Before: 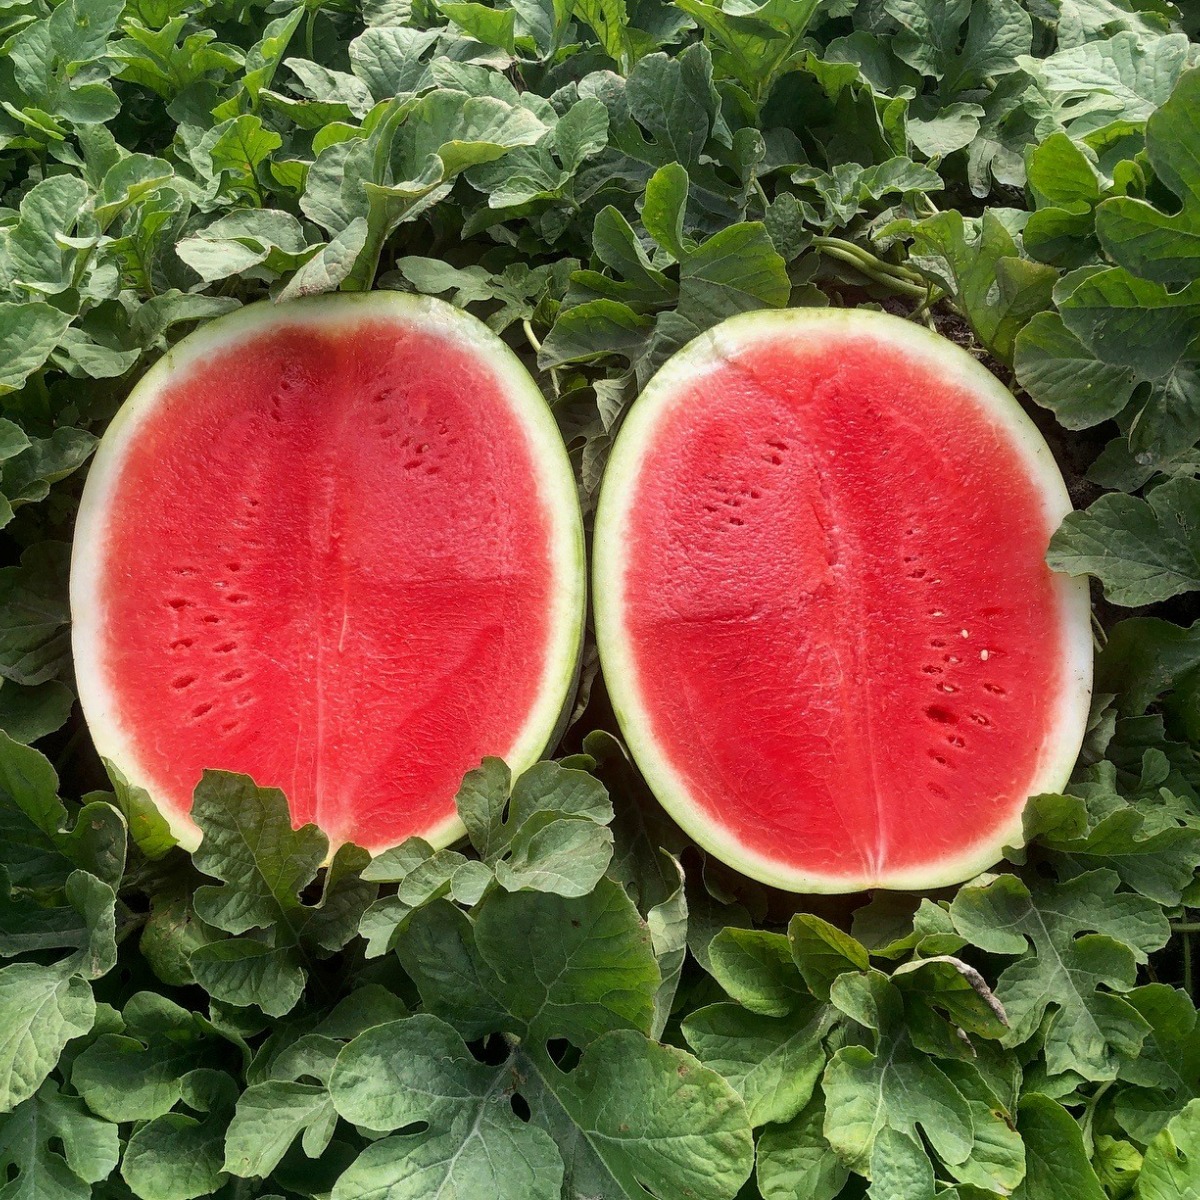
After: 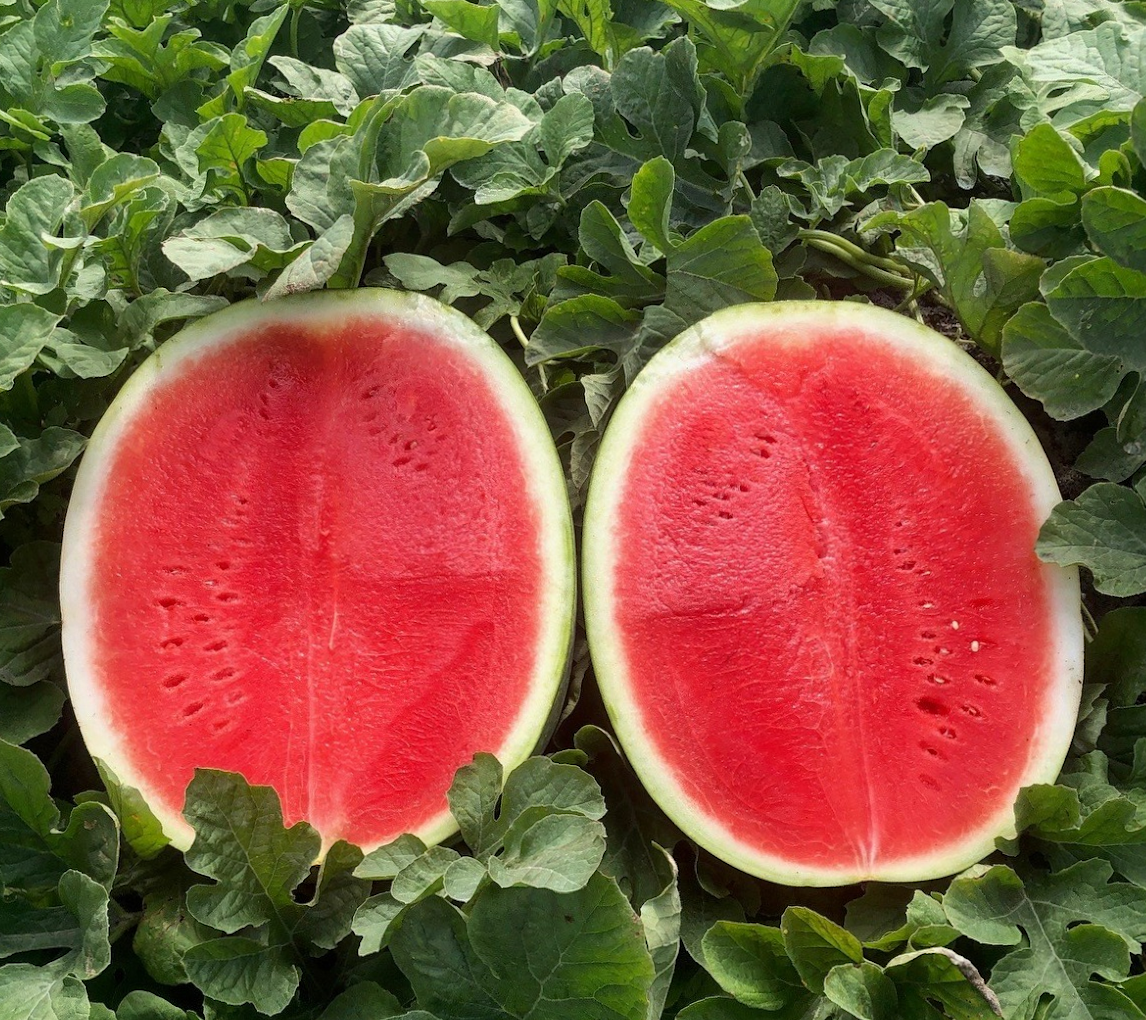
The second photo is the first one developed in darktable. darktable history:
crop and rotate: angle 0.565°, left 0.416%, right 3.092%, bottom 14.162%
